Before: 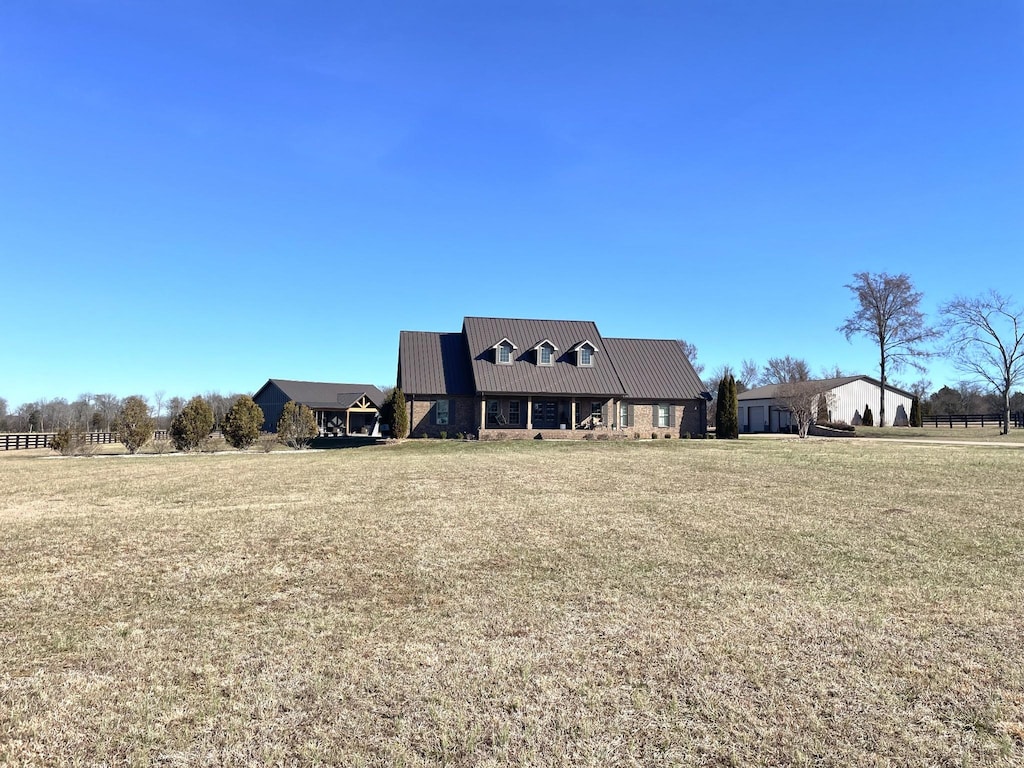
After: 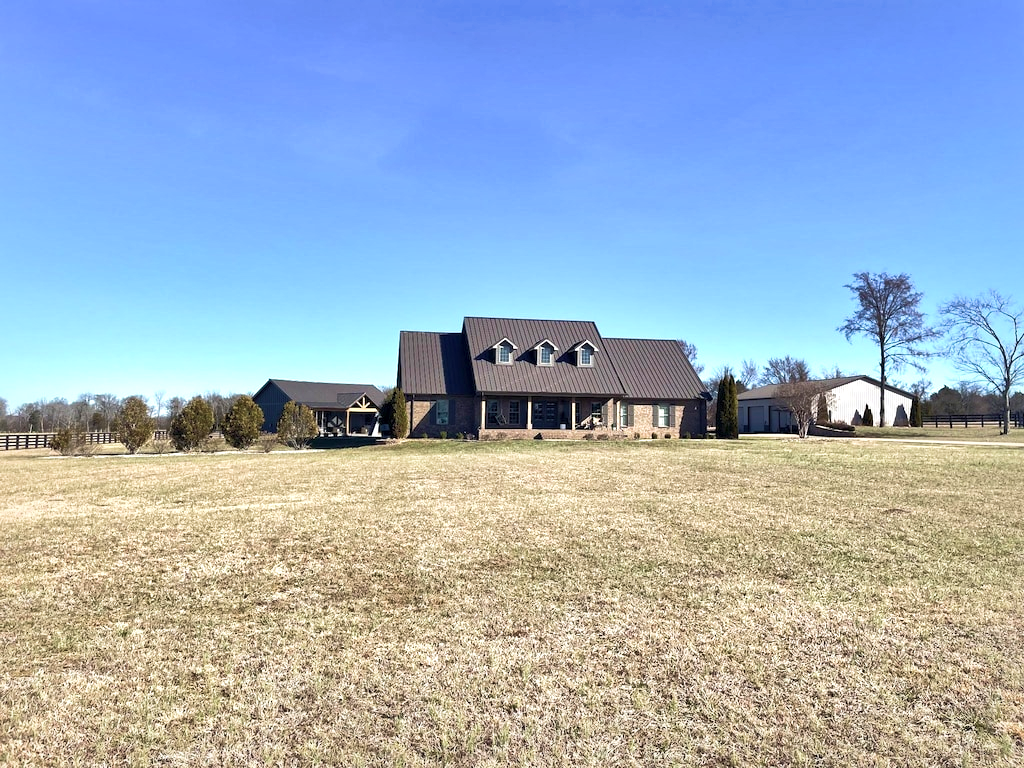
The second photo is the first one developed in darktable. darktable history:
contrast brightness saturation: brightness 0.276
velvia: strength 44.5%
tone equalizer: -8 EV 0.242 EV, -7 EV 0.398 EV, -6 EV 0.45 EV, -5 EV 0.235 EV, -3 EV -0.273 EV, -2 EV -0.401 EV, -1 EV -0.404 EV, +0 EV -0.276 EV
local contrast: mode bilateral grid, contrast 43, coarseness 69, detail 213%, midtone range 0.2
